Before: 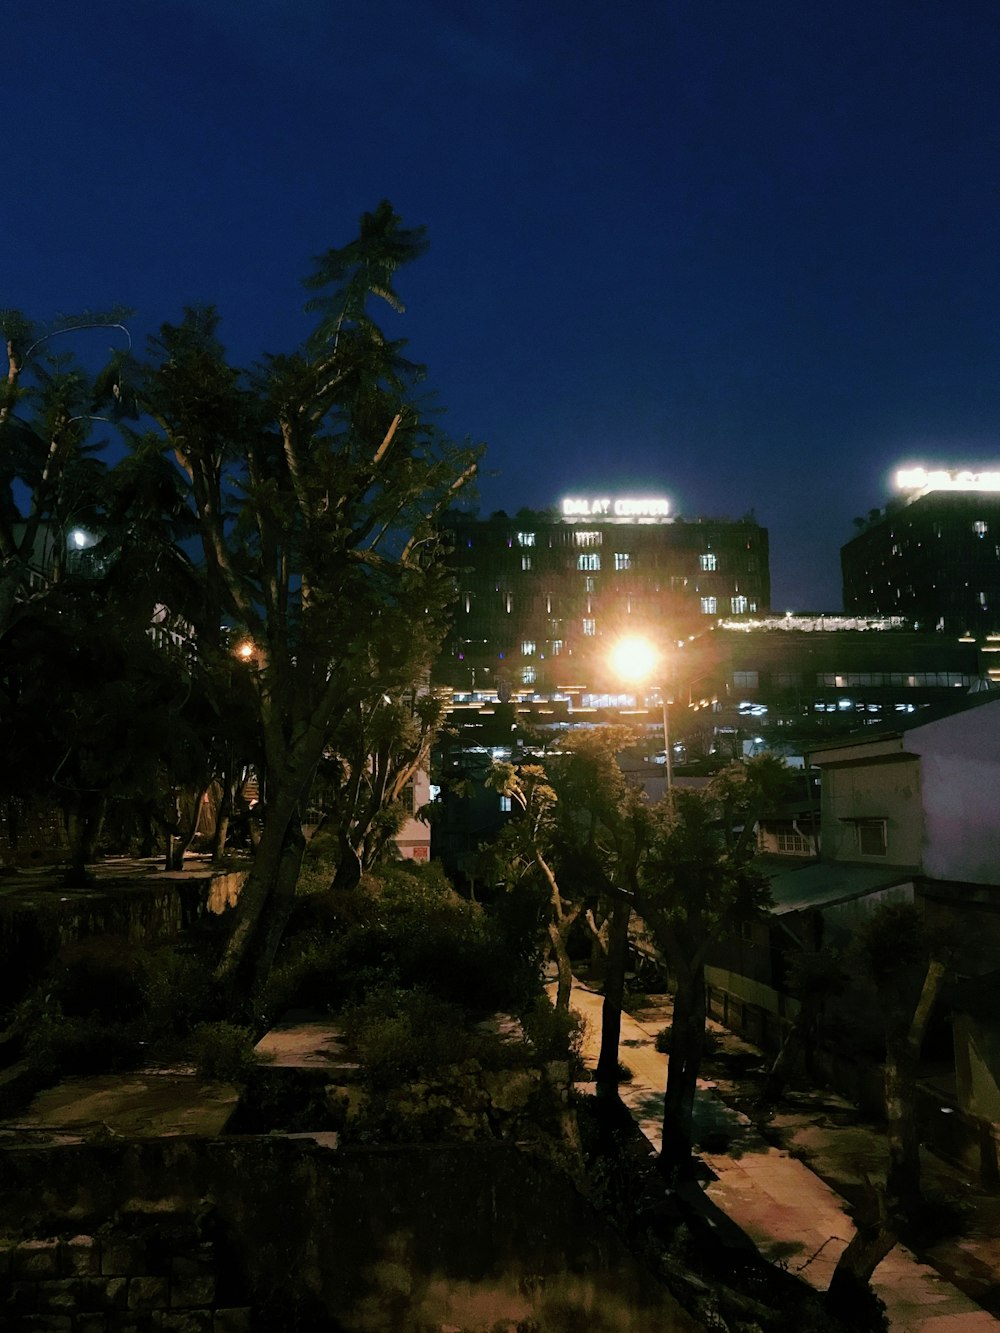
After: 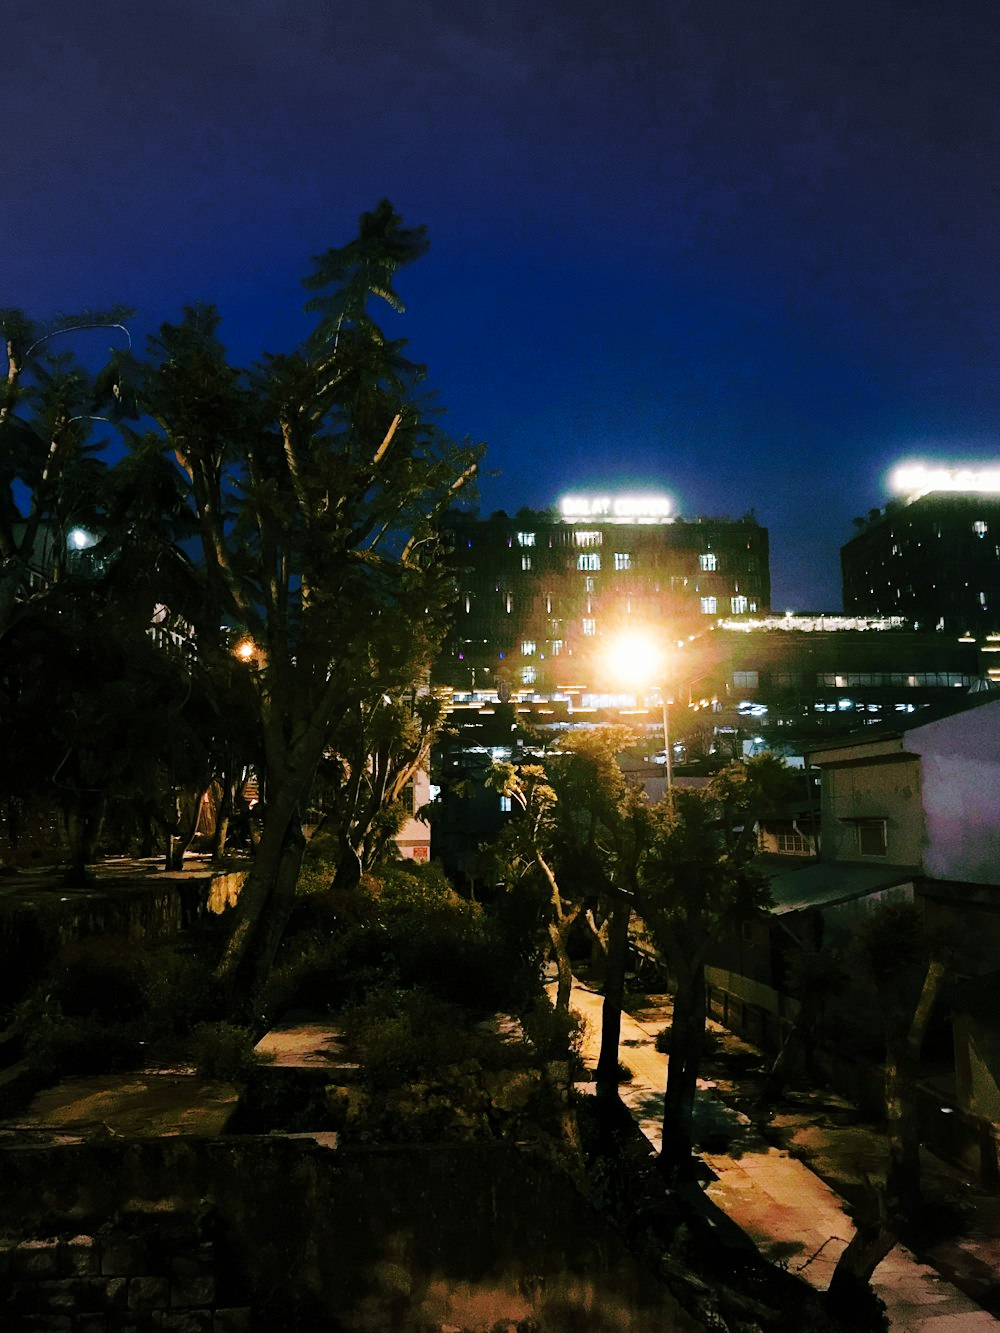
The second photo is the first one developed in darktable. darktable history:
vignetting: fall-off start 88.84%, fall-off radius 44.39%, brightness -0.168, center (-0.035, 0.153), width/height ratio 1.169
base curve: curves: ch0 [(0, 0) (0.028, 0.03) (0.121, 0.232) (0.46, 0.748) (0.859, 0.968) (1, 1)], preserve colors none
